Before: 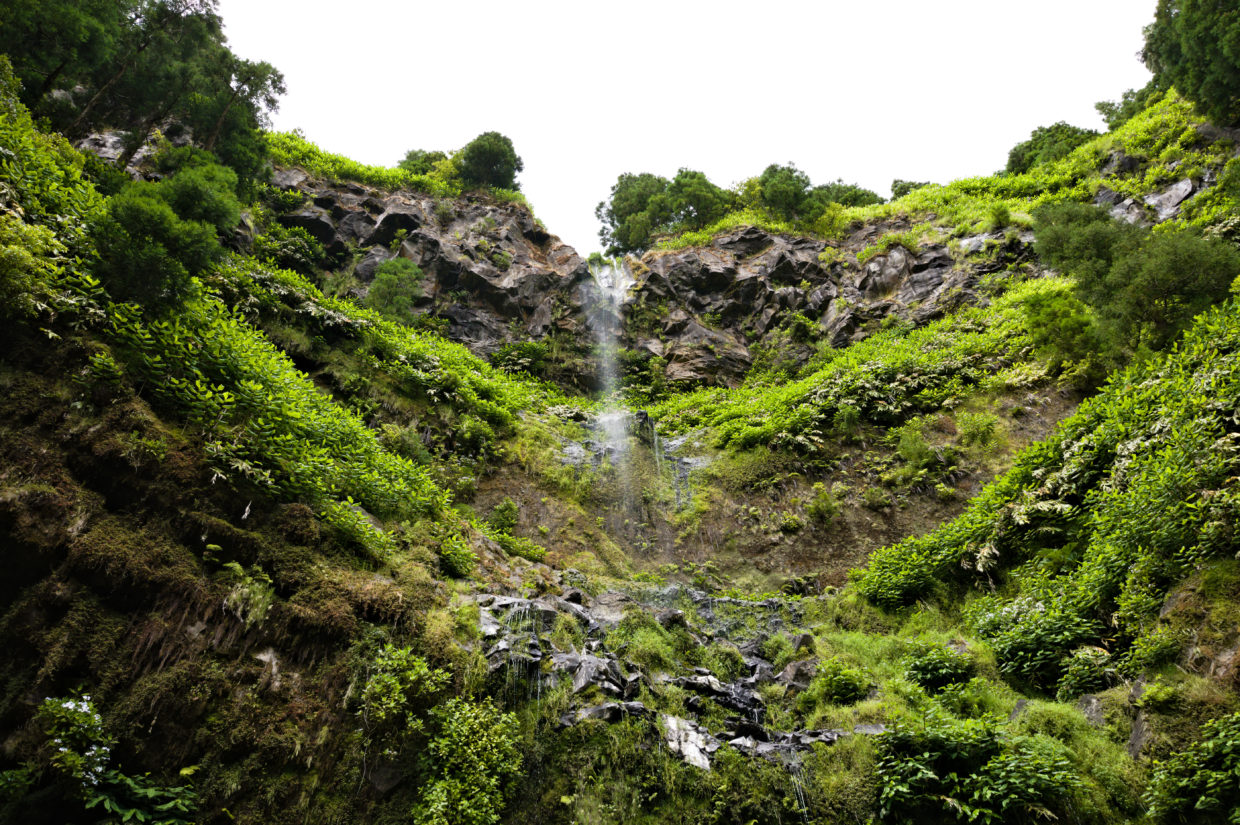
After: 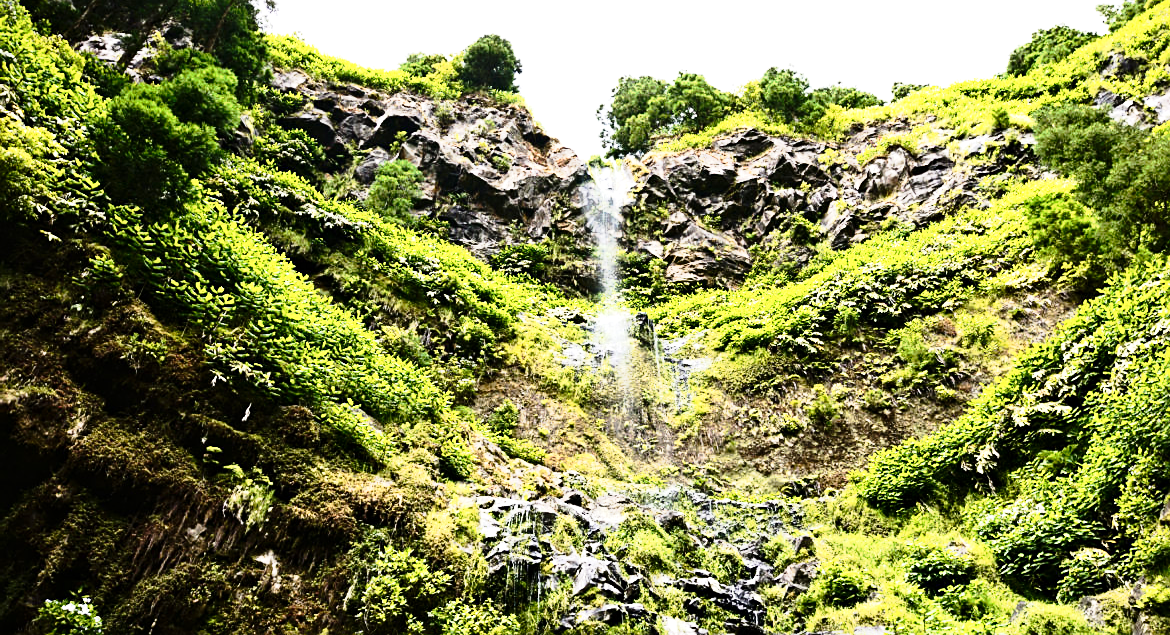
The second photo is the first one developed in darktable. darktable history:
contrast brightness saturation: contrast 0.272
tone curve: curves: ch0 [(0, 0) (0.105, 0.068) (0.195, 0.162) (0.283, 0.283) (0.384, 0.404) (0.485, 0.531) (0.638, 0.681) (0.795, 0.879) (1, 0.977)]; ch1 [(0, 0) (0.161, 0.092) (0.35, 0.33) (0.379, 0.401) (0.456, 0.469) (0.498, 0.506) (0.521, 0.549) (0.58, 0.624) (0.635, 0.671) (1, 1)]; ch2 [(0, 0) (0.371, 0.362) (0.437, 0.437) (0.483, 0.484) (0.53, 0.515) (0.56, 0.58) (0.622, 0.606) (1, 1)], preserve colors none
sharpen: on, module defaults
crop and rotate: angle 0.025°, top 11.93%, right 5.531%, bottom 11.009%
exposure: exposure 1 EV, compensate highlight preservation false
